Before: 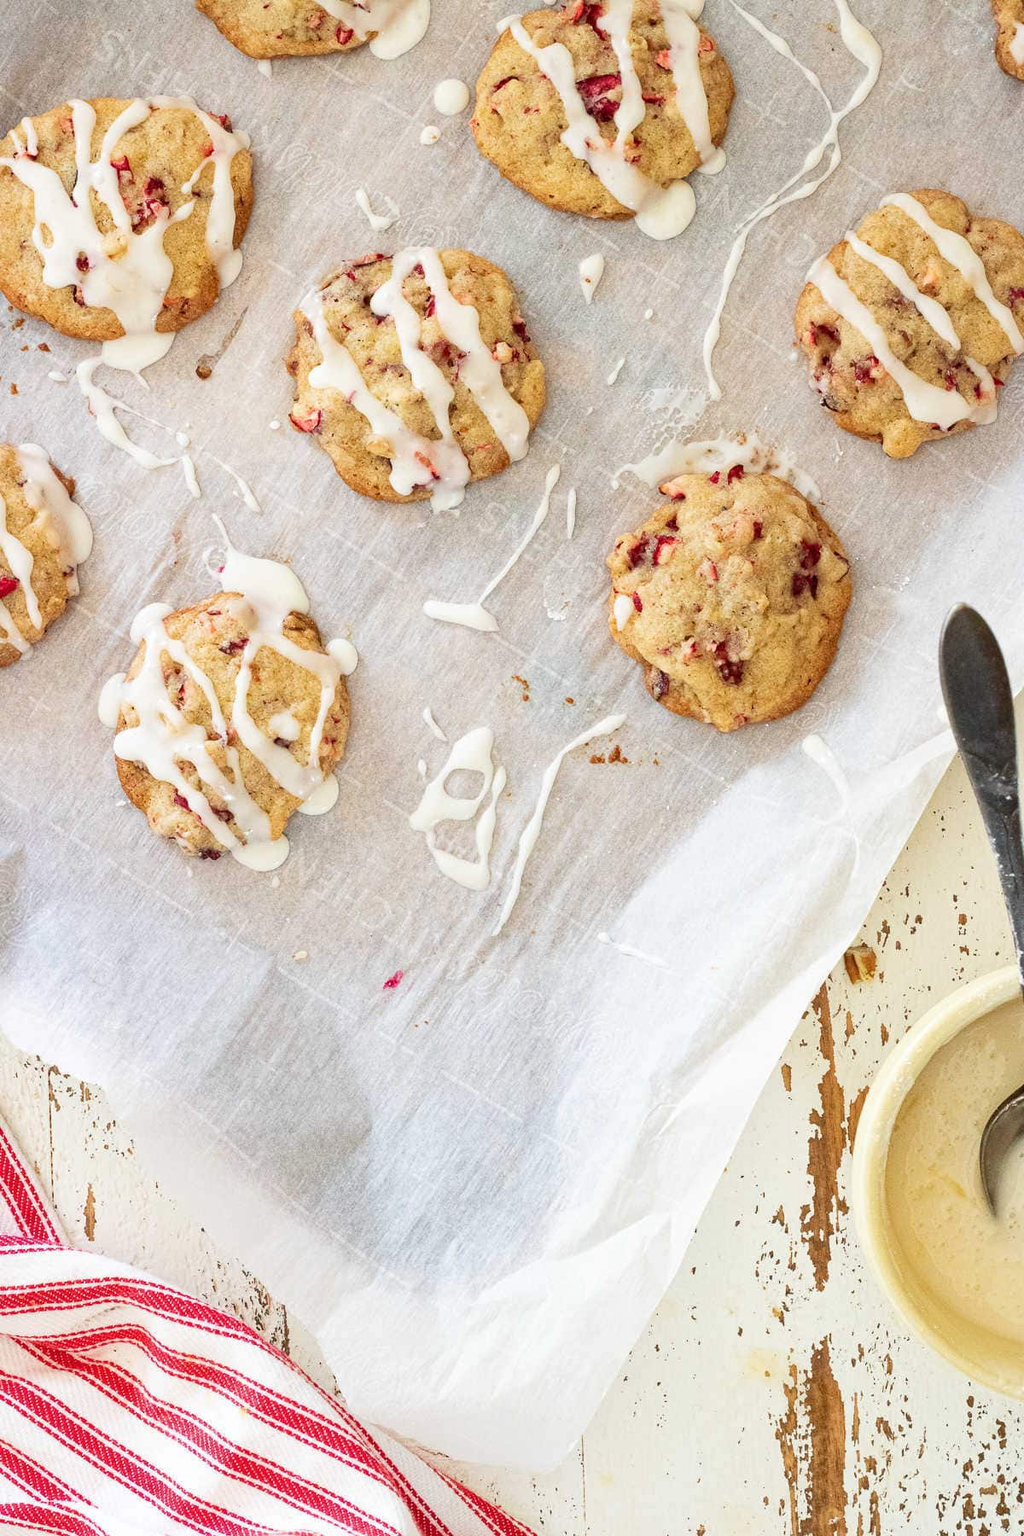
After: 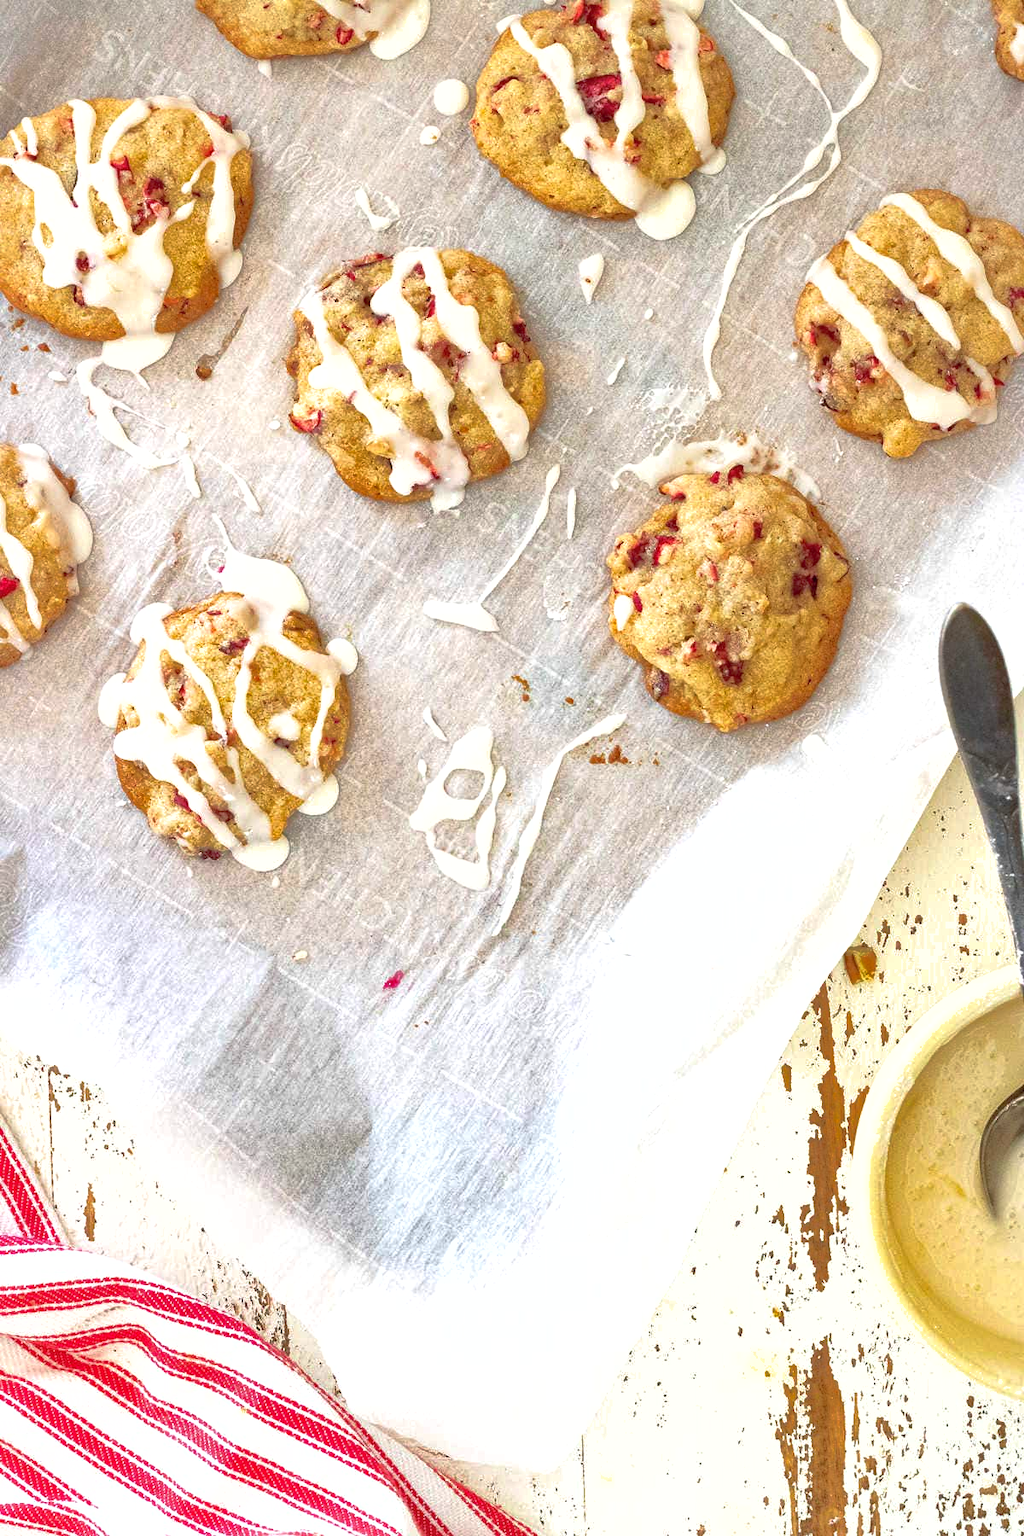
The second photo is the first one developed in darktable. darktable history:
tone equalizer: -8 EV -0.413 EV, -7 EV -0.4 EV, -6 EV -0.307 EV, -5 EV -0.203 EV, -3 EV 0.227 EV, -2 EV 0.334 EV, -1 EV 0.378 EV, +0 EV 0.396 EV
shadows and highlights: on, module defaults
